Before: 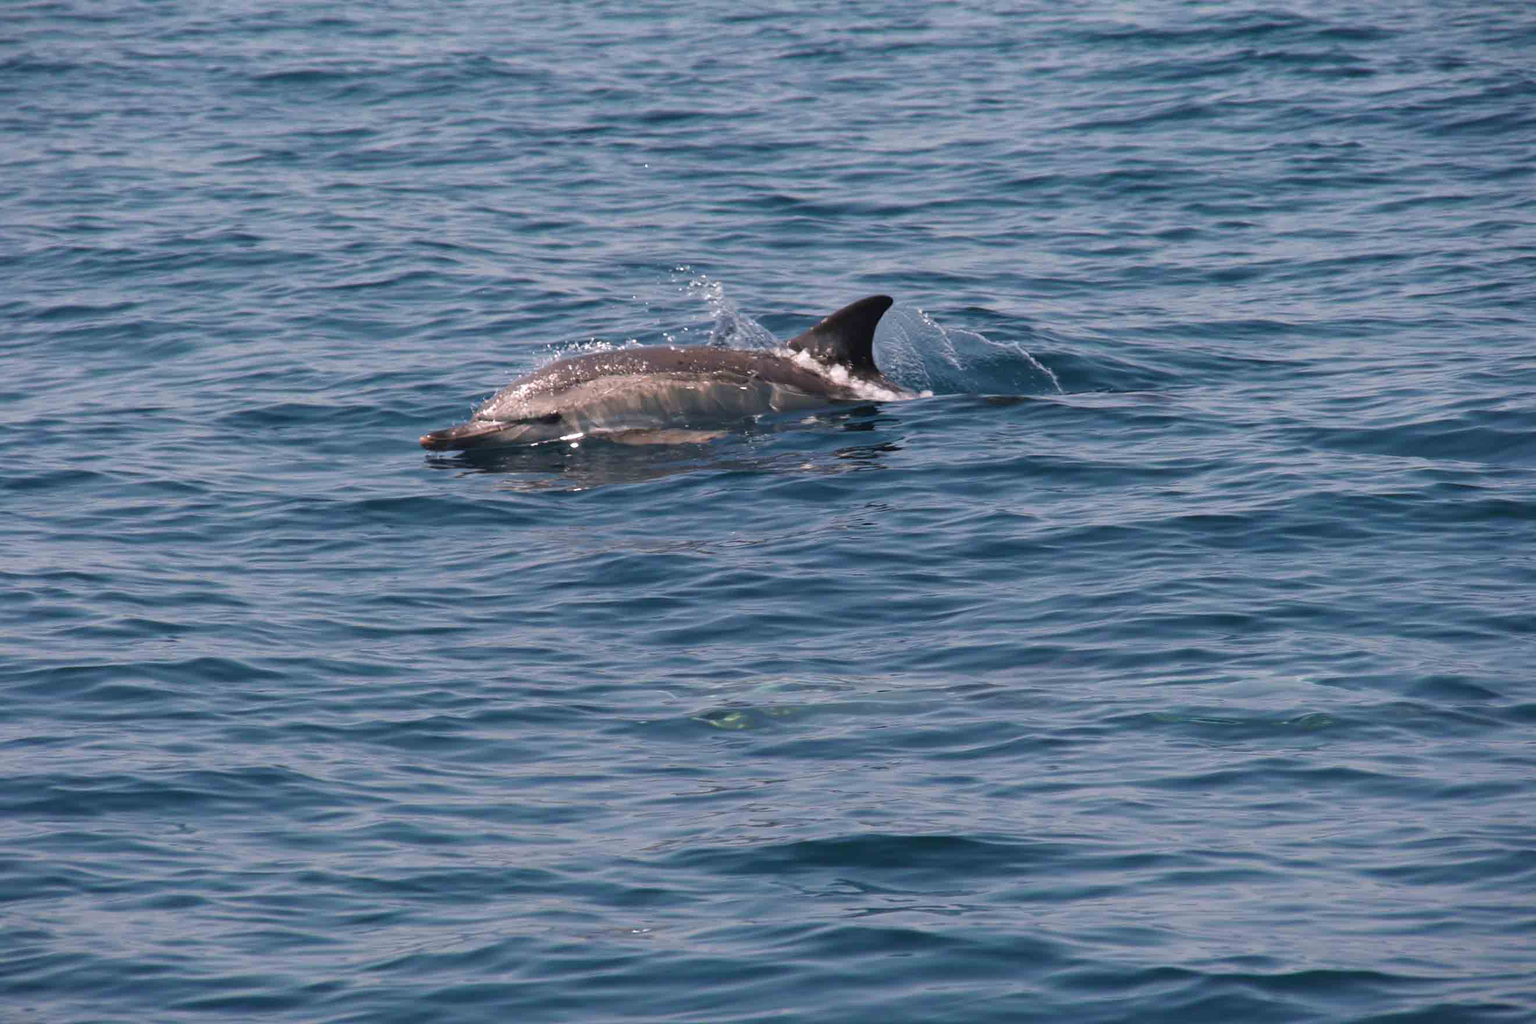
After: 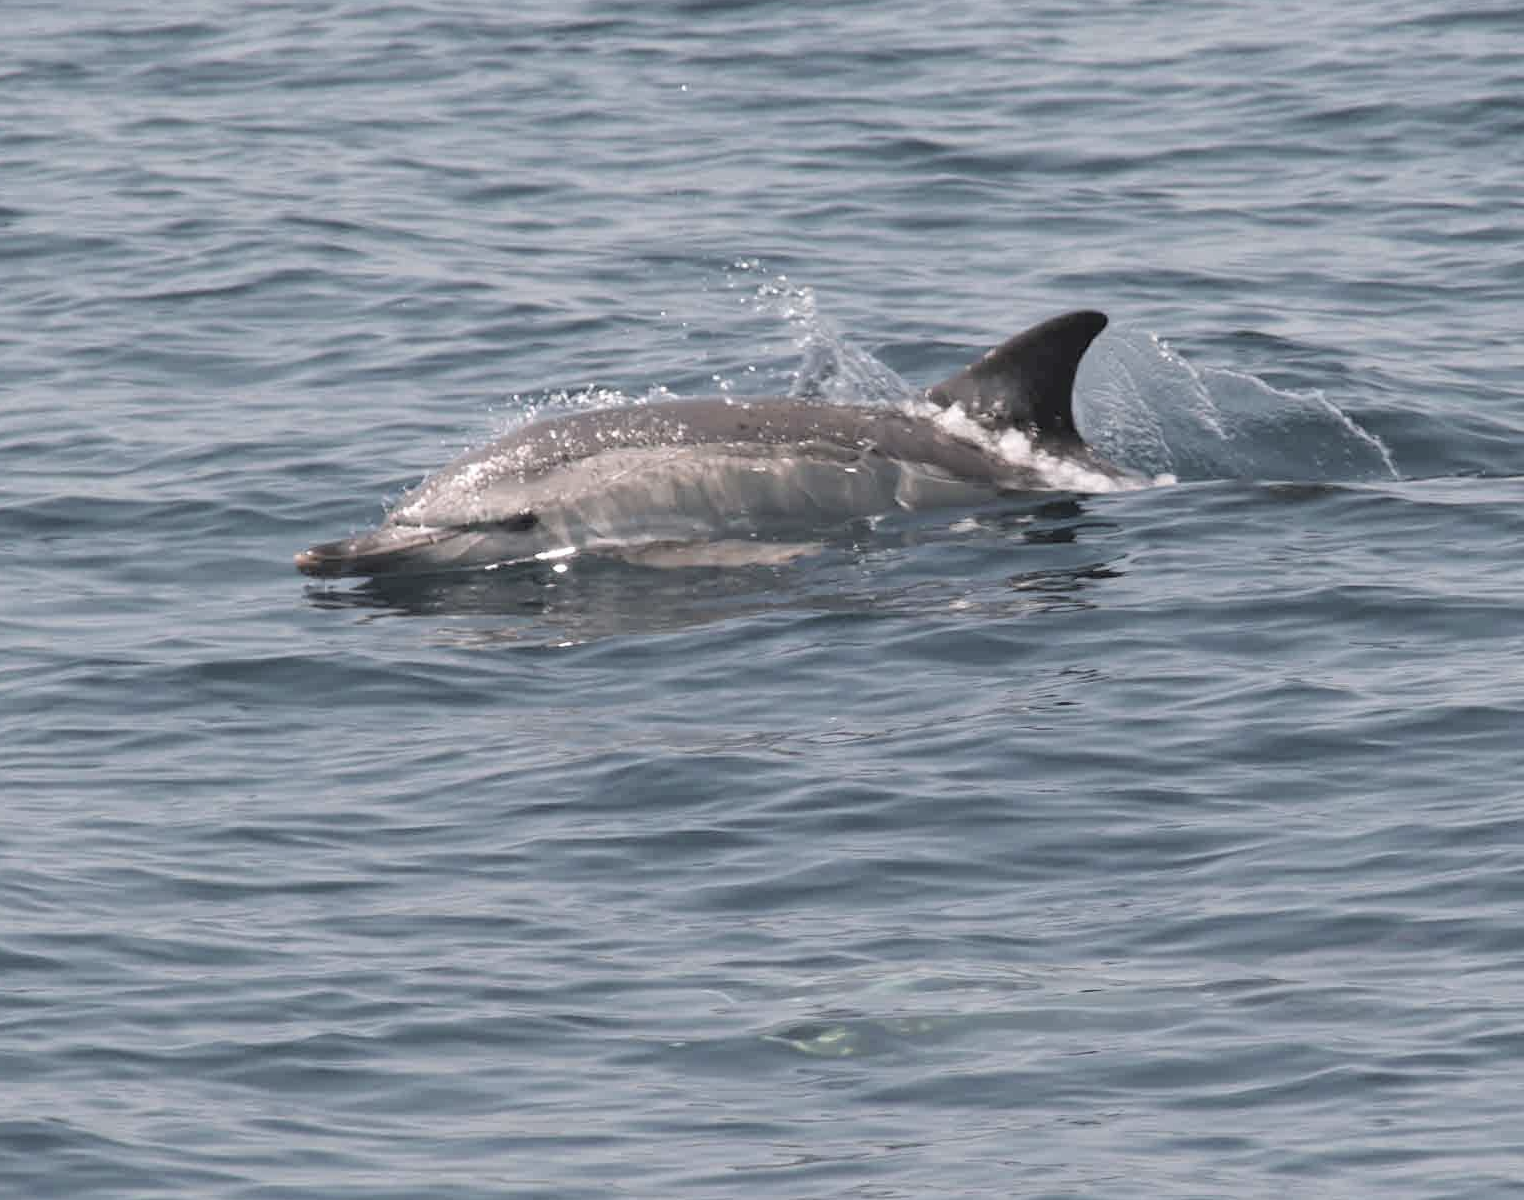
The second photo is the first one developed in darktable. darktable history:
crop: left 16.202%, top 11.208%, right 26.045%, bottom 20.557%
contrast brightness saturation: brightness 0.18, saturation -0.5
